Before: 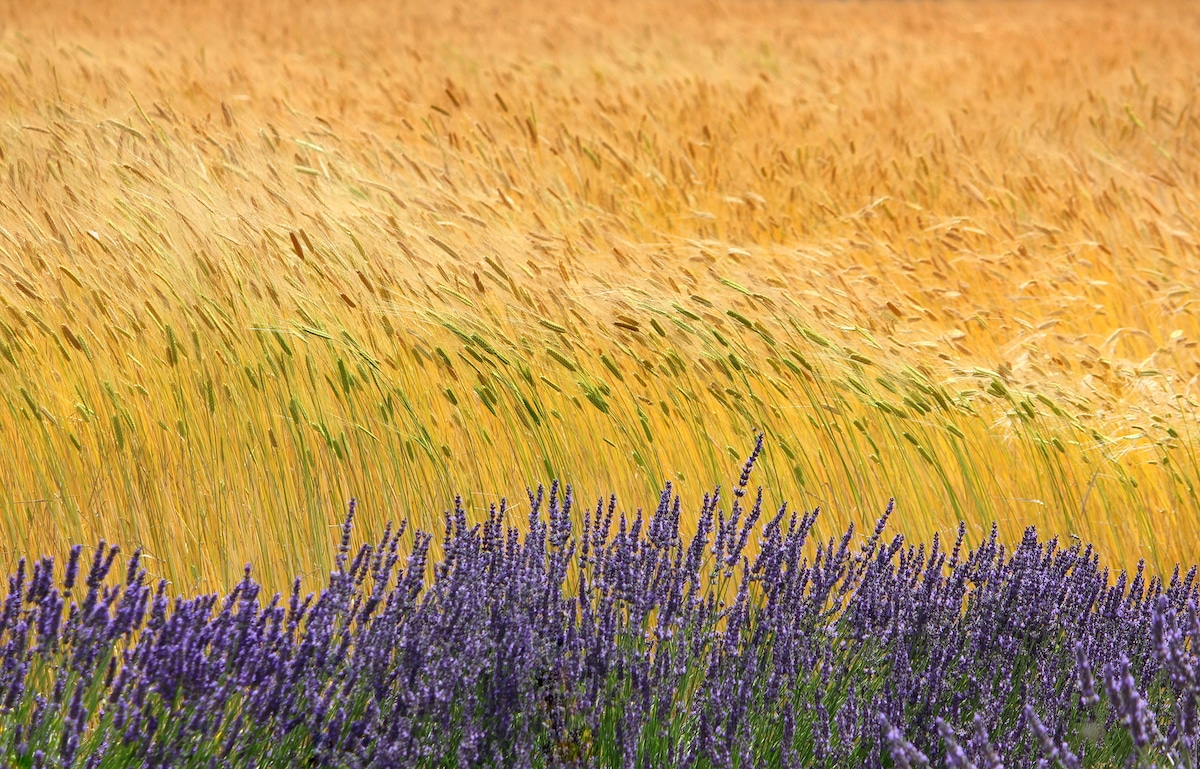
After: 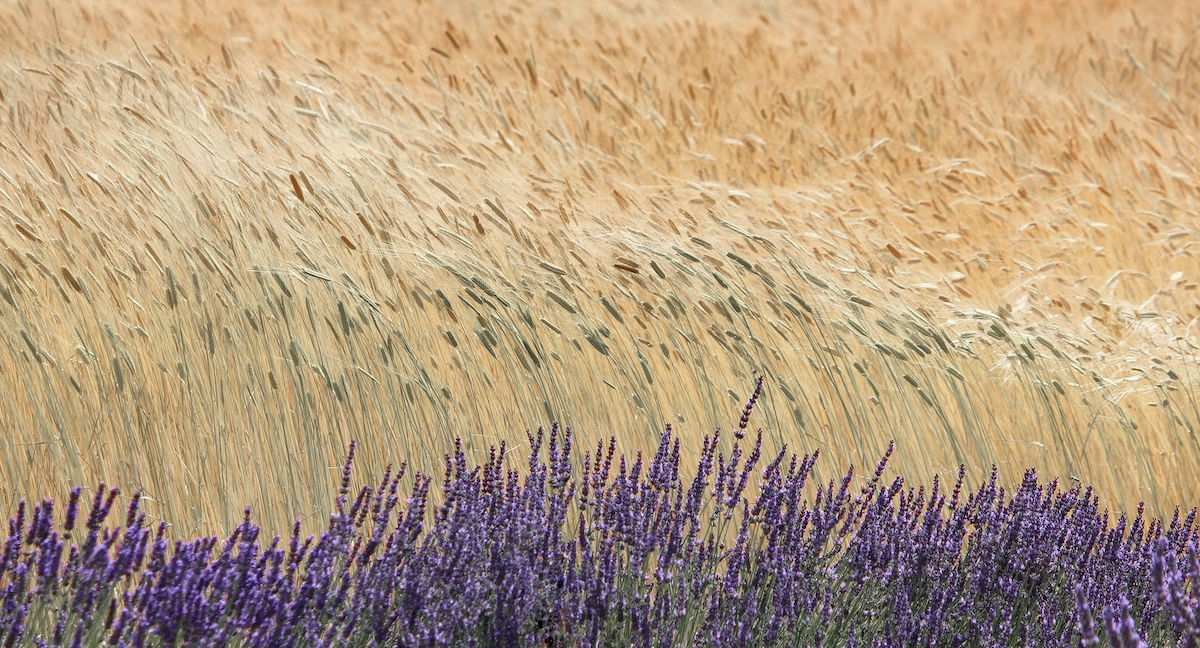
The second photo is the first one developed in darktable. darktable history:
crop: top 7.625%, bottom 8.027%
color zones: curves: ch1 [(0, 0.708) (0.088, 0.648) (0.245, 0.187) (0.429, 0.326) (0.571, 0.498) (0.714, 0.5) (0.857, 0.5) (1, 0.708)]
